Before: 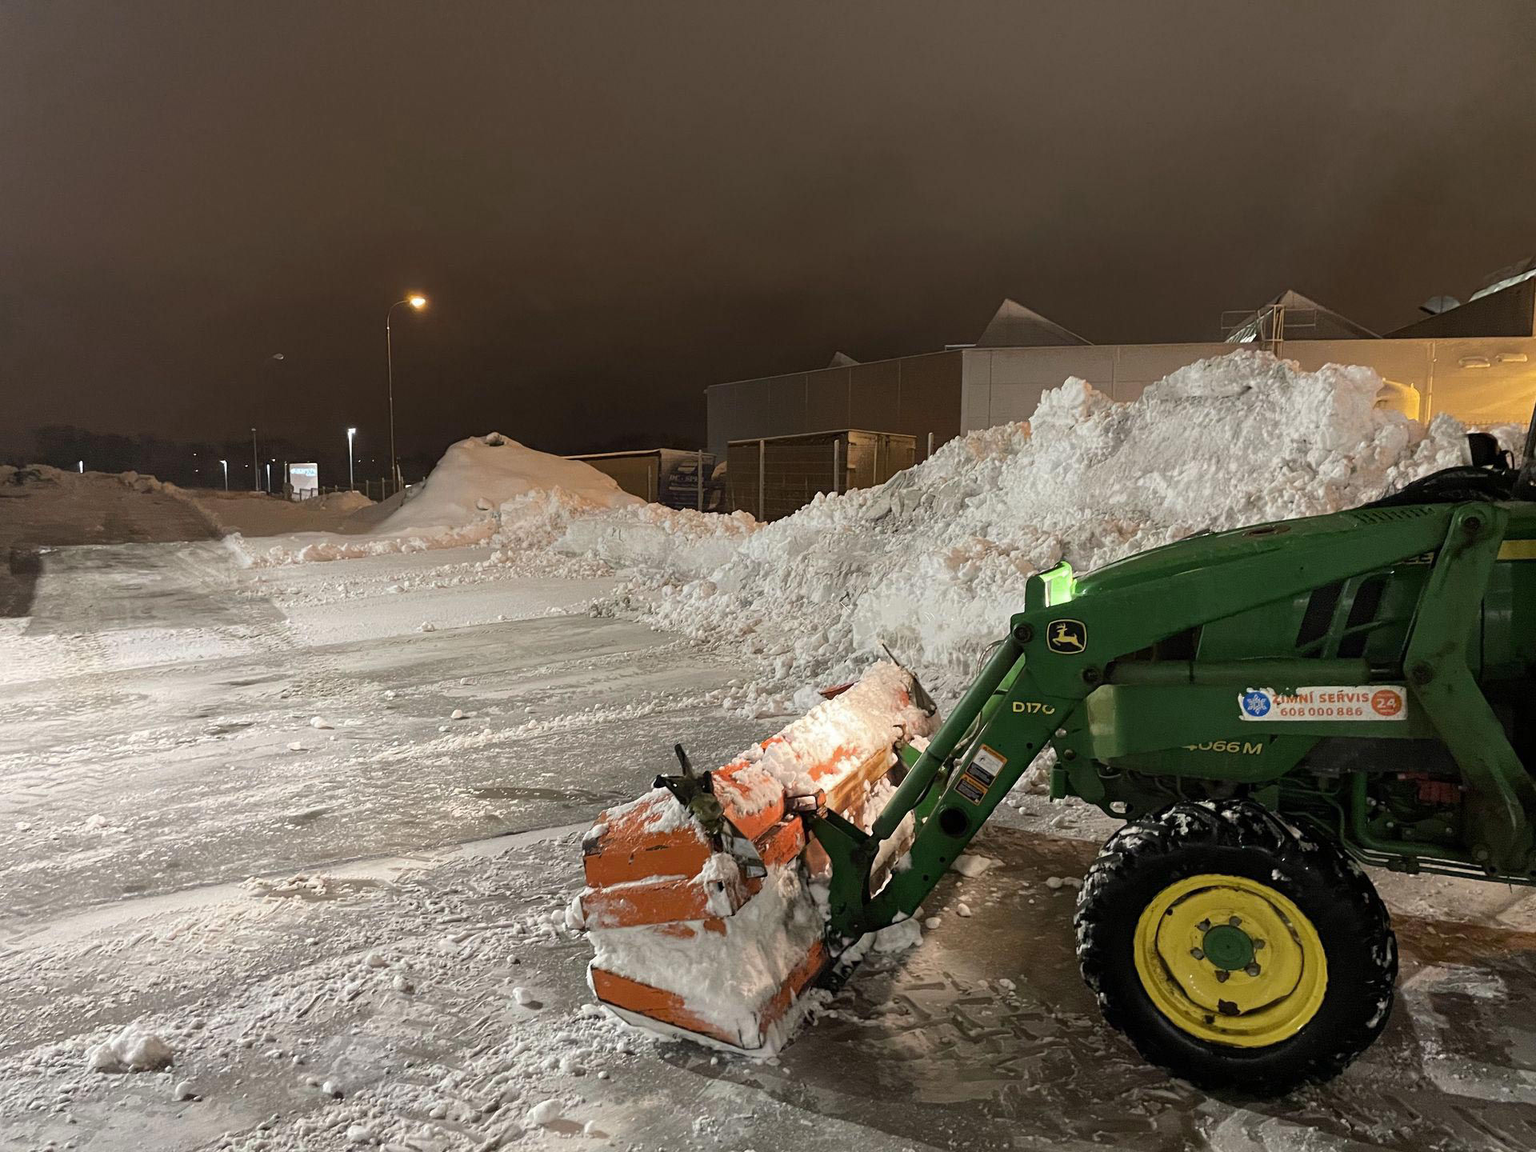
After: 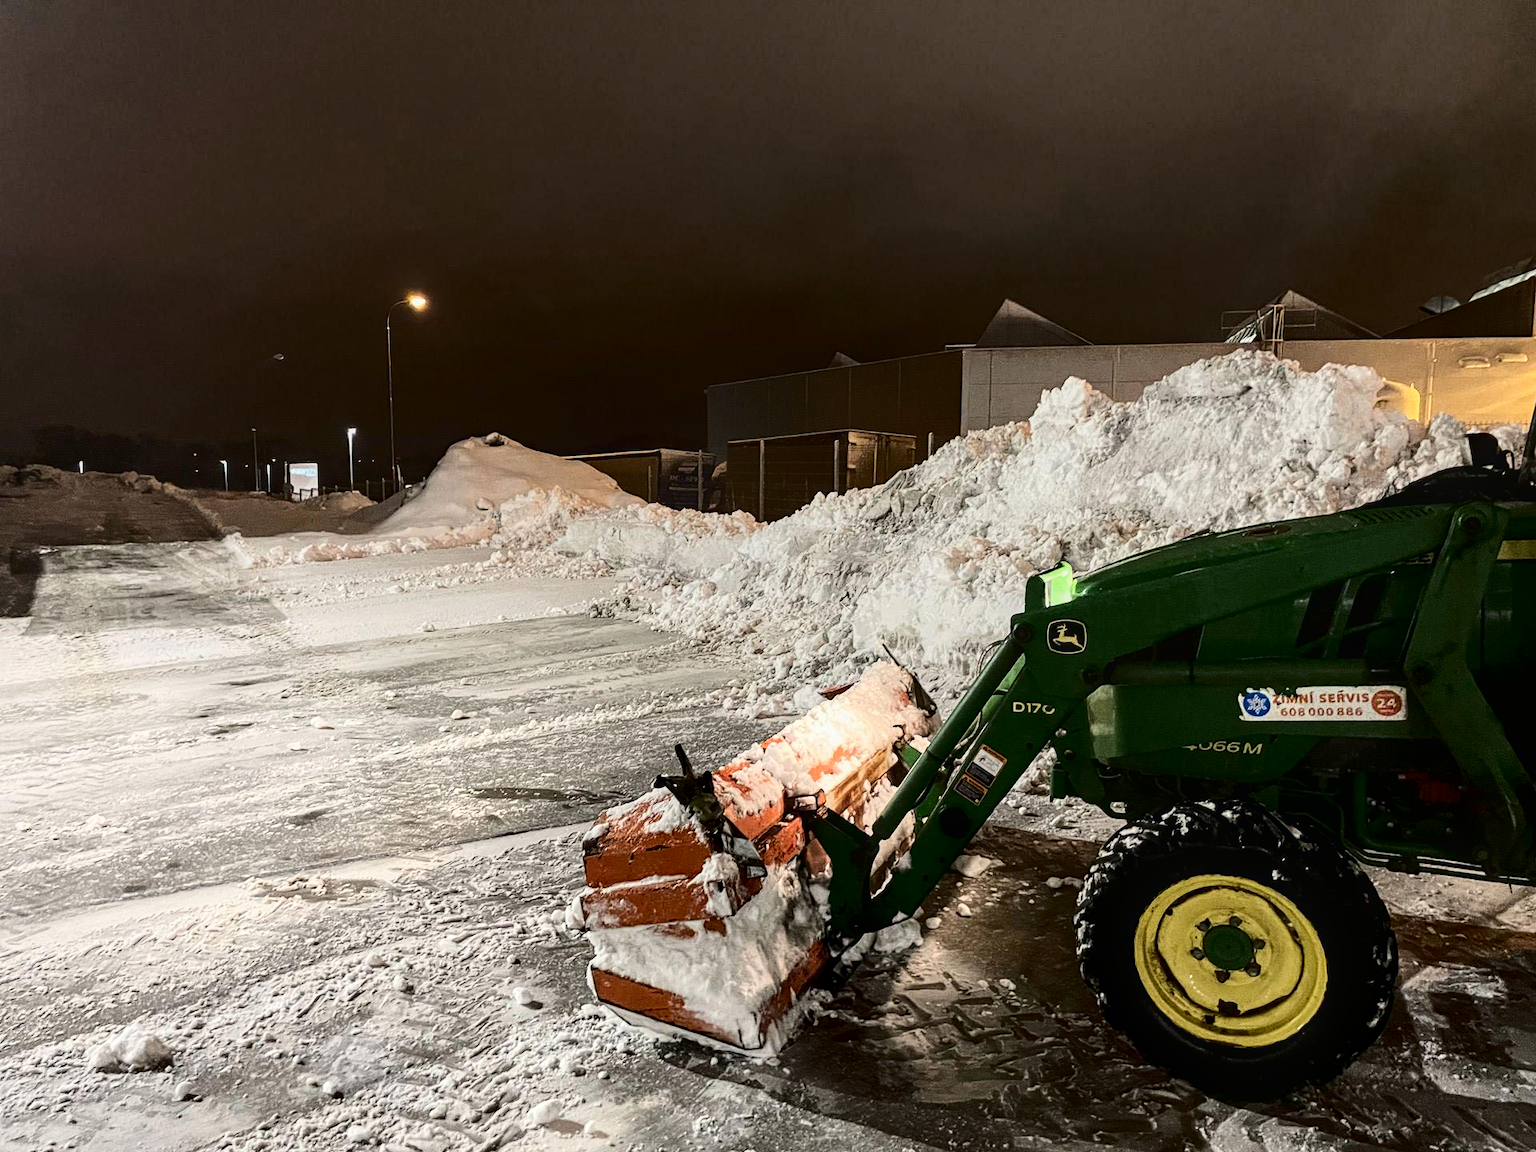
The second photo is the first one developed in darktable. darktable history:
contrast brightness saturation: contrast 0.276
tone curve: curves: ch0 [(0.021, 0) (0.104, 0.052) (0.496, 0.526) (0.737, 0.783) (1, 1)], color space Lab, independent channels, preserve colors none
local contrast: on, module defaults
